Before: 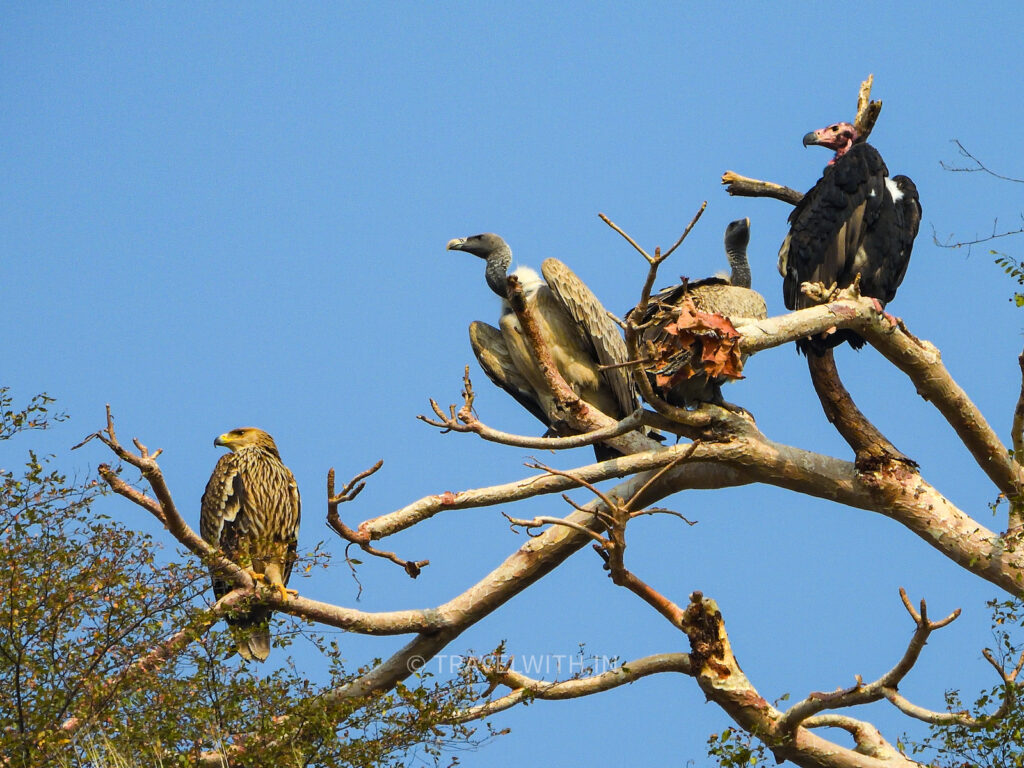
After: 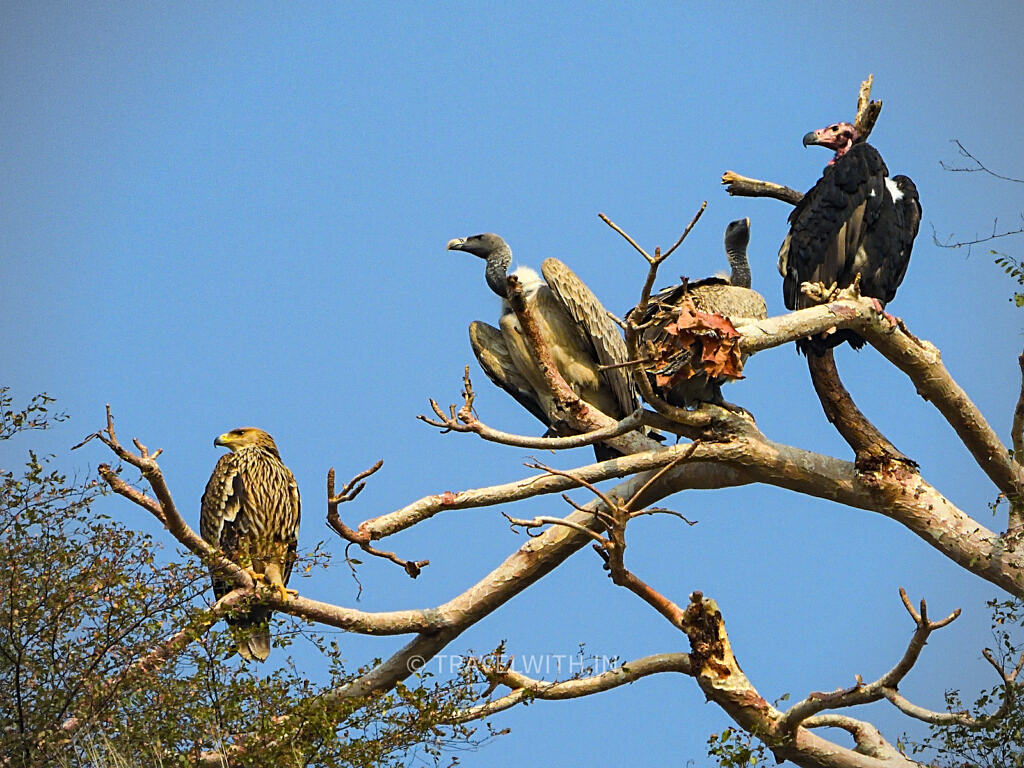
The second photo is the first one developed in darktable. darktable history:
vignetting: fall-off radius 60.92%
sharpen: on, module defaults
